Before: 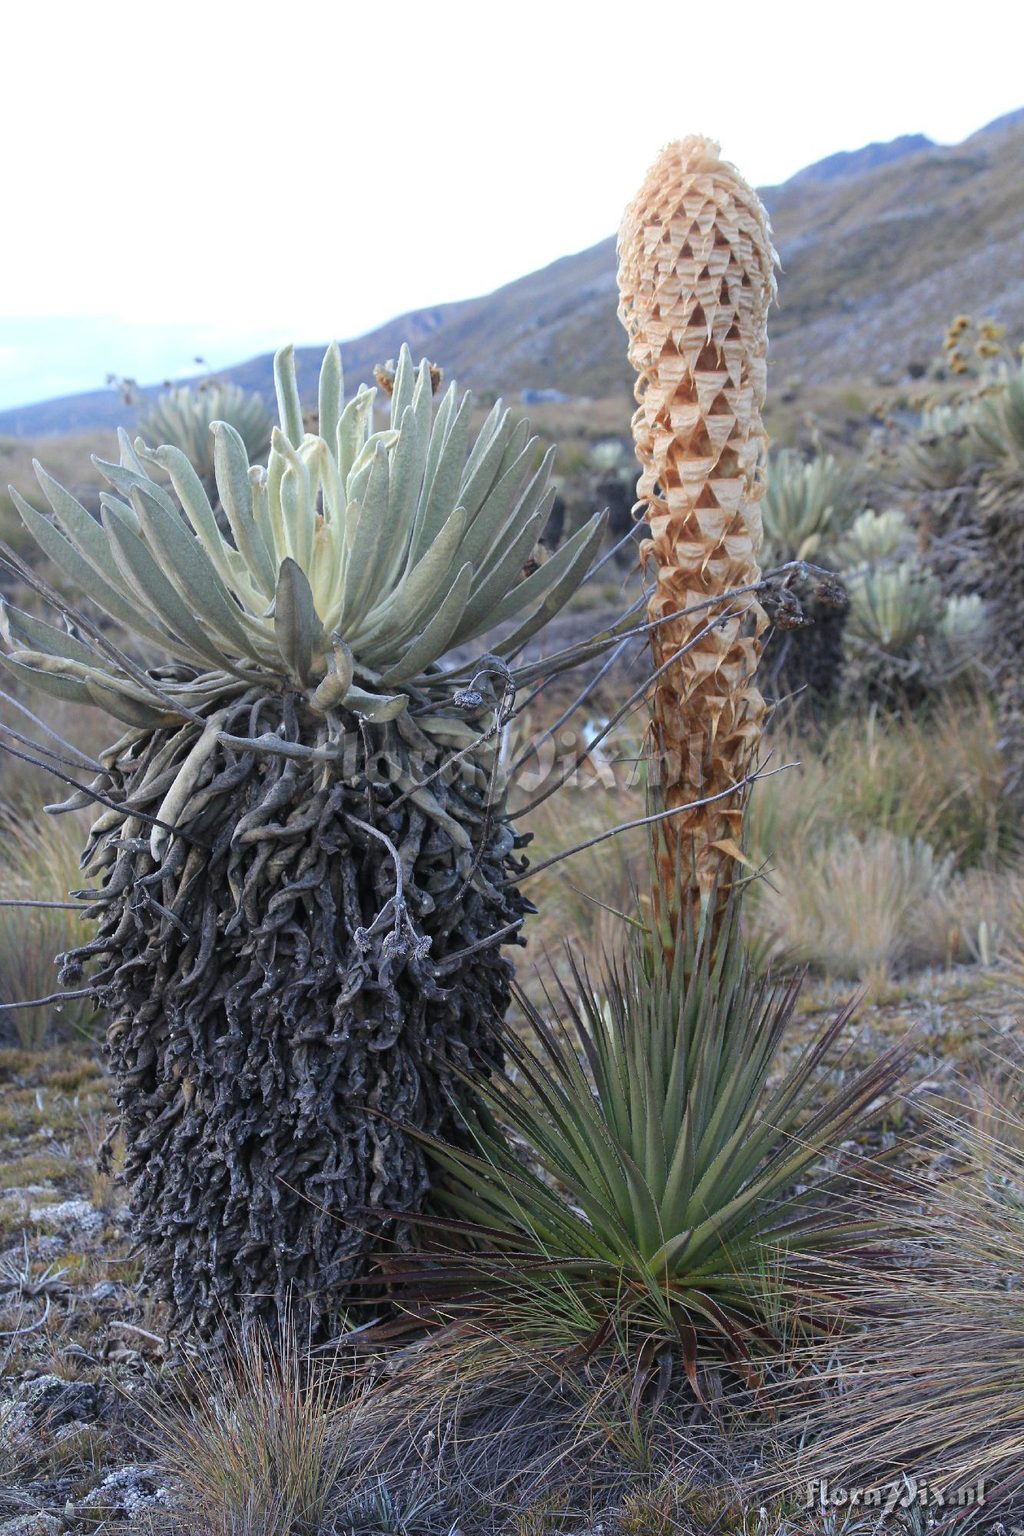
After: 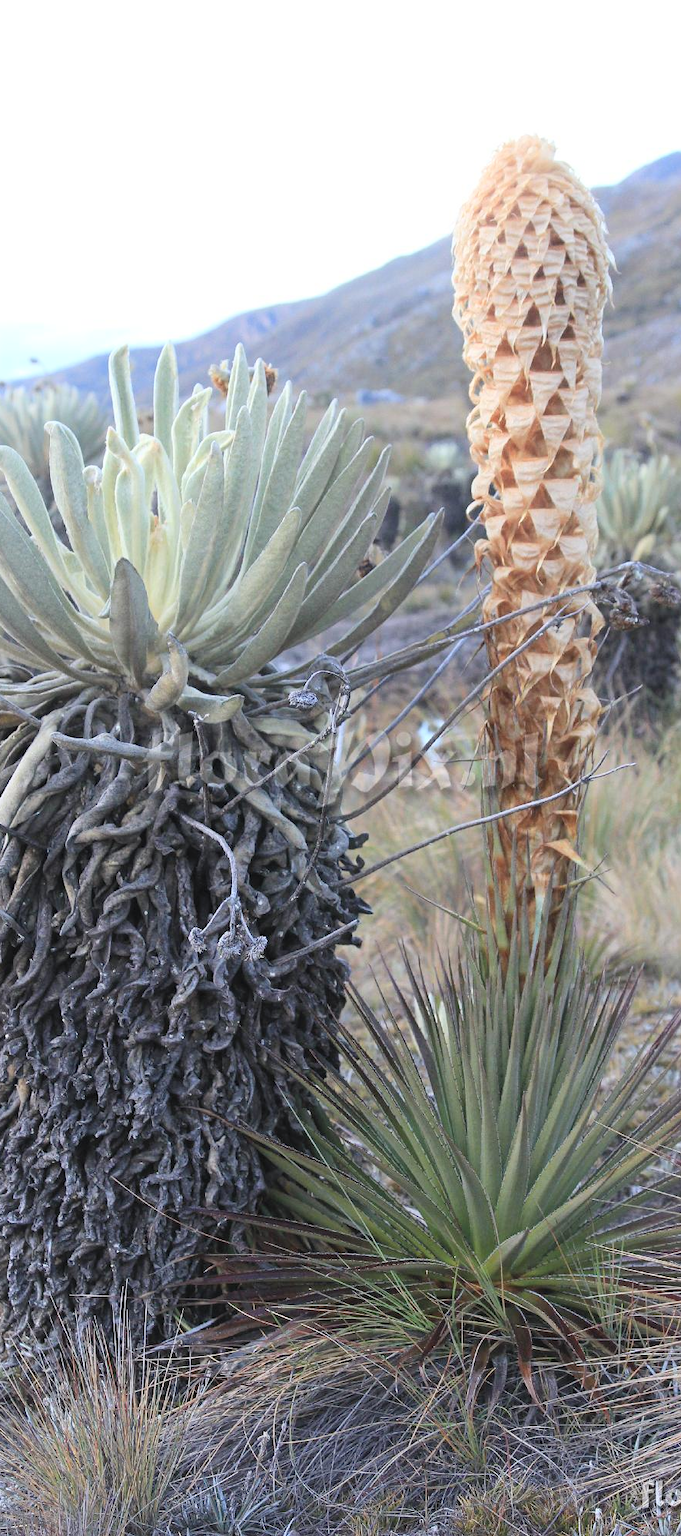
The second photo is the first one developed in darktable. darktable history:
crop and rotate: left 16.164%, right 17.284%
contrast brightness saturation: contrast 0.143, brightness 0.23
